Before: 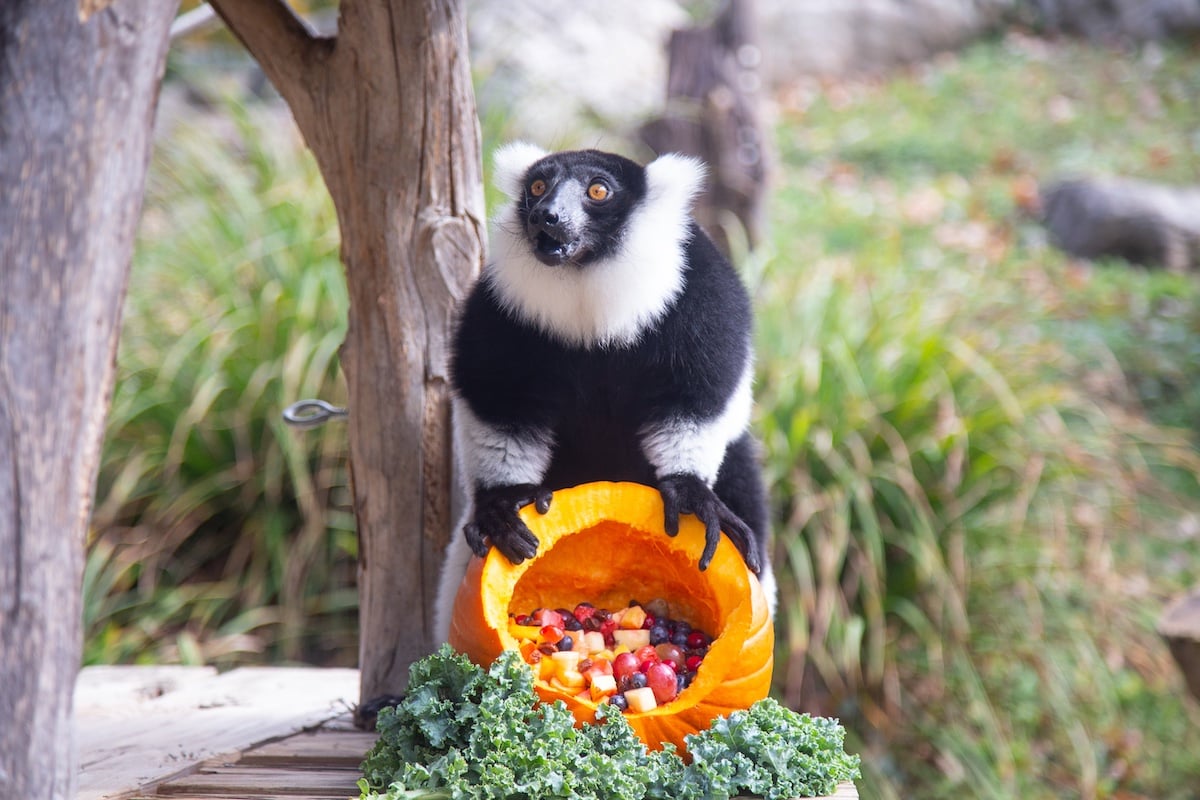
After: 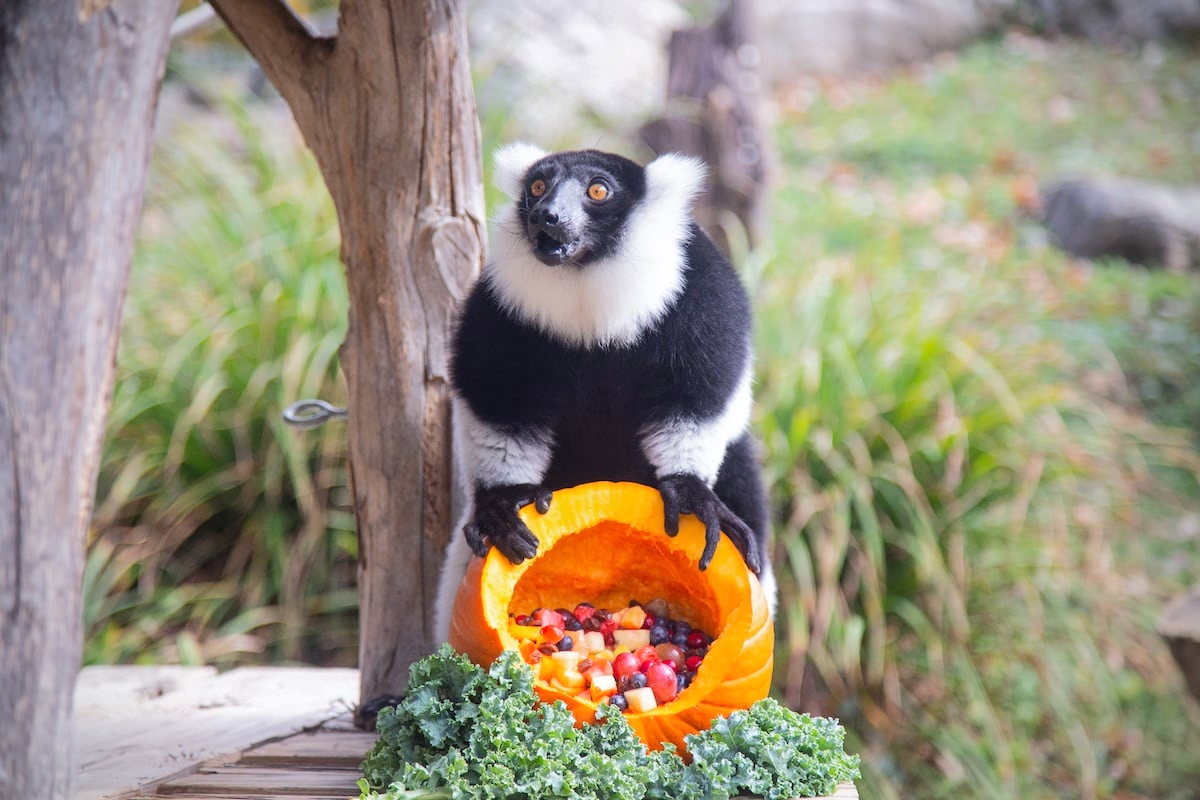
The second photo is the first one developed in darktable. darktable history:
vignetting: fall-off radius 60.92%
base curve: curves: ch0 [(0, 0) (0.262, 0.32) (0.722, 0.705) (1, 1)]
